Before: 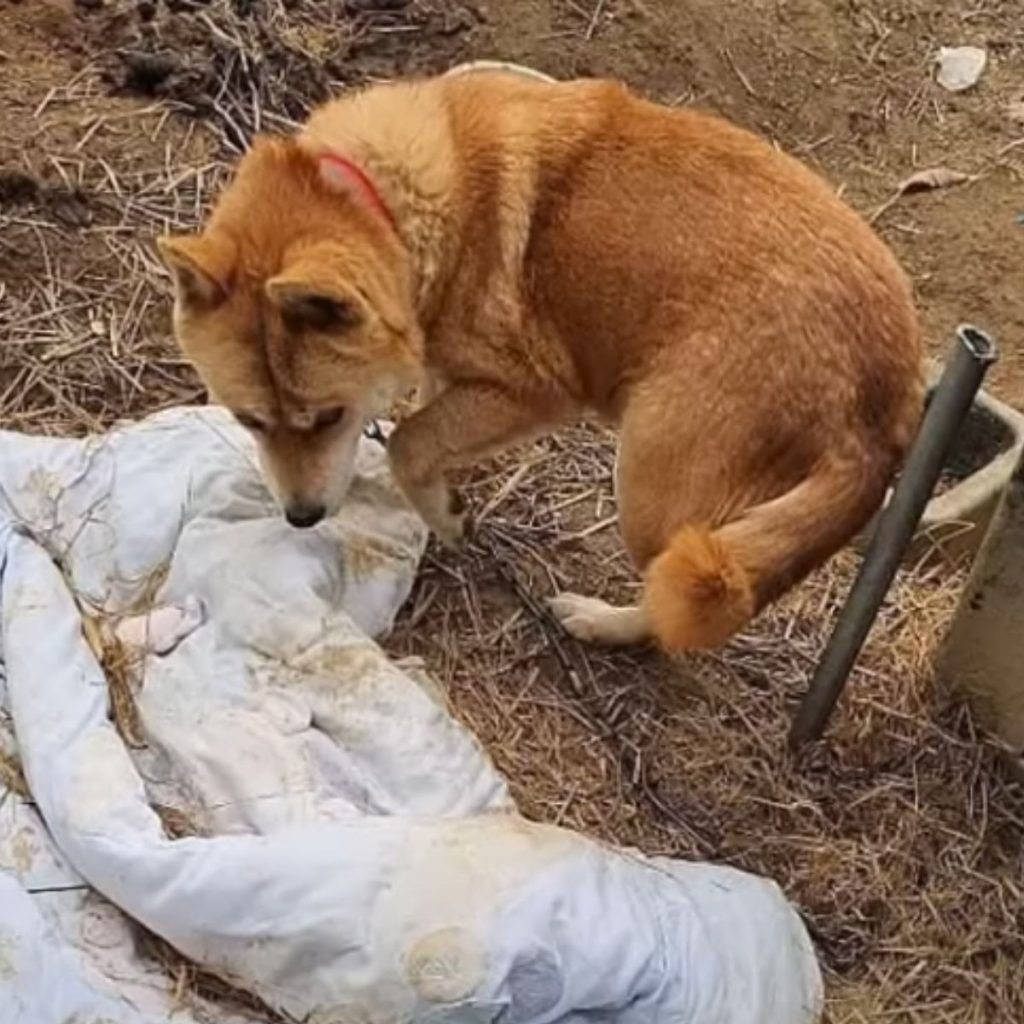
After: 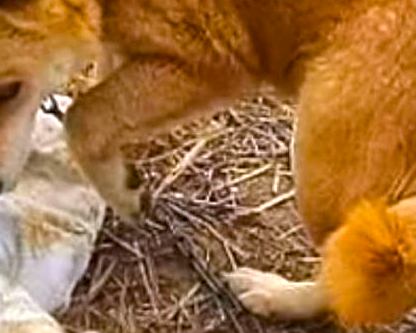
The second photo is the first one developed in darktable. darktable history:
crop: left 31.639%, top 31.831%, right 27.665%, bottom 35.594%
color balance rgb: shadows lift › chroma 2.061%, shadows lift › hue 247.95°, highlights gain › luminance 16.993%, highlights gain › chroma 2.888%, highlights gain › hue 262.07°, linear chroma grading › global chroma 33.919%, perceptual saturation grading › global saturation 0.753%, perceptual brilliance grading › global brilliance 10.401%, perceptual brilliance grading › shadows 14.331%
sharpen: on, module defaults
